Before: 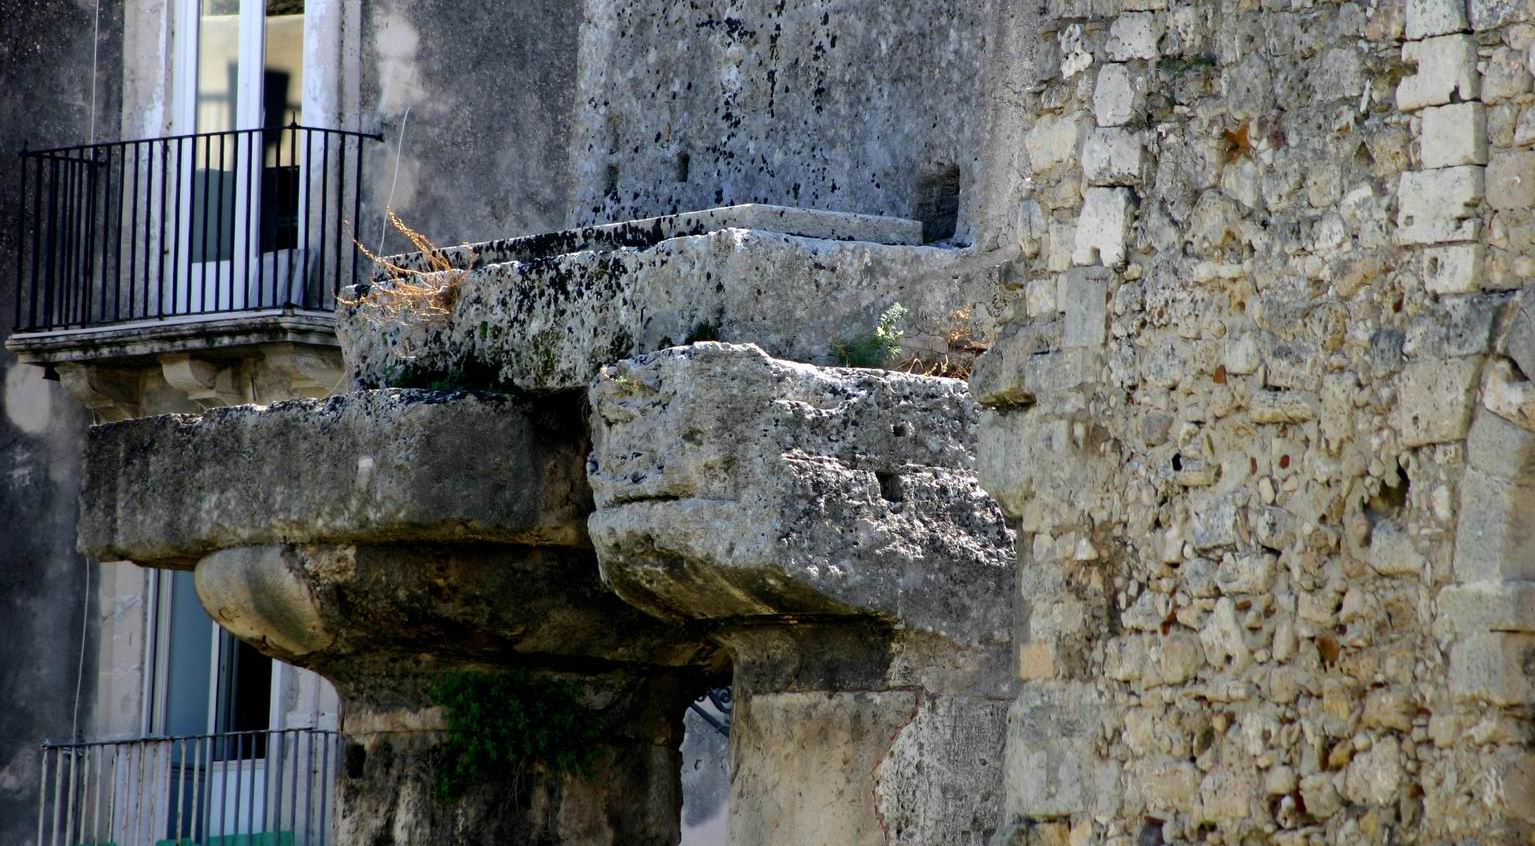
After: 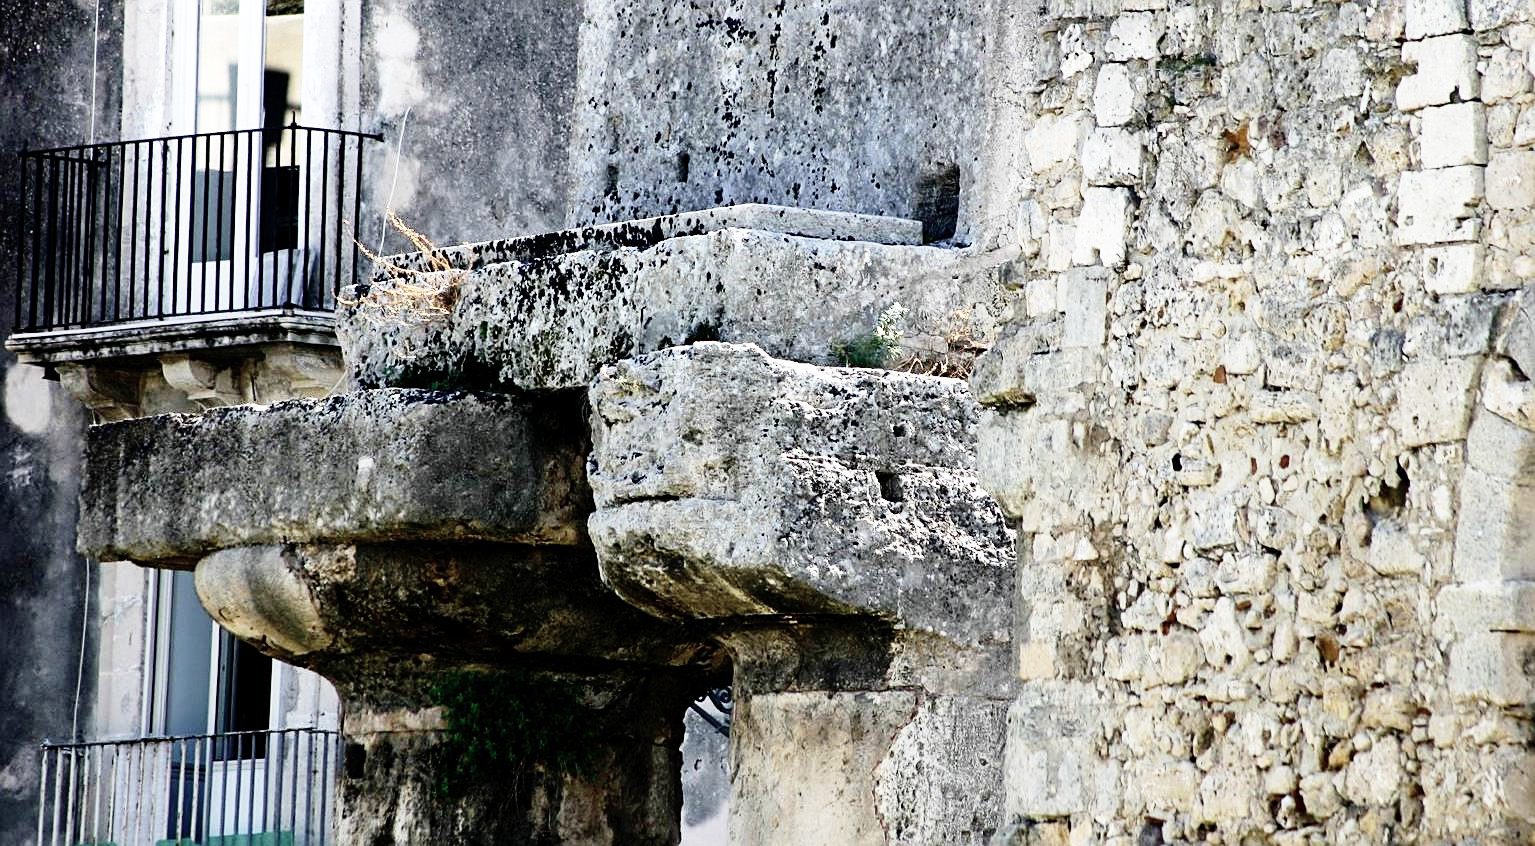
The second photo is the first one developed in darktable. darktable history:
contrast brightness saturation: contrast 0.098, saturation -0.372
tone equalizer: on, module defaults
base curve: curves: ch0 [(0, 0) (0.012, 0.01) (0.073, 0.168) (0.31, 0.711) (0.645, 0.957) (1, 1)], preserve colors none
sharpen: amount 0.496
